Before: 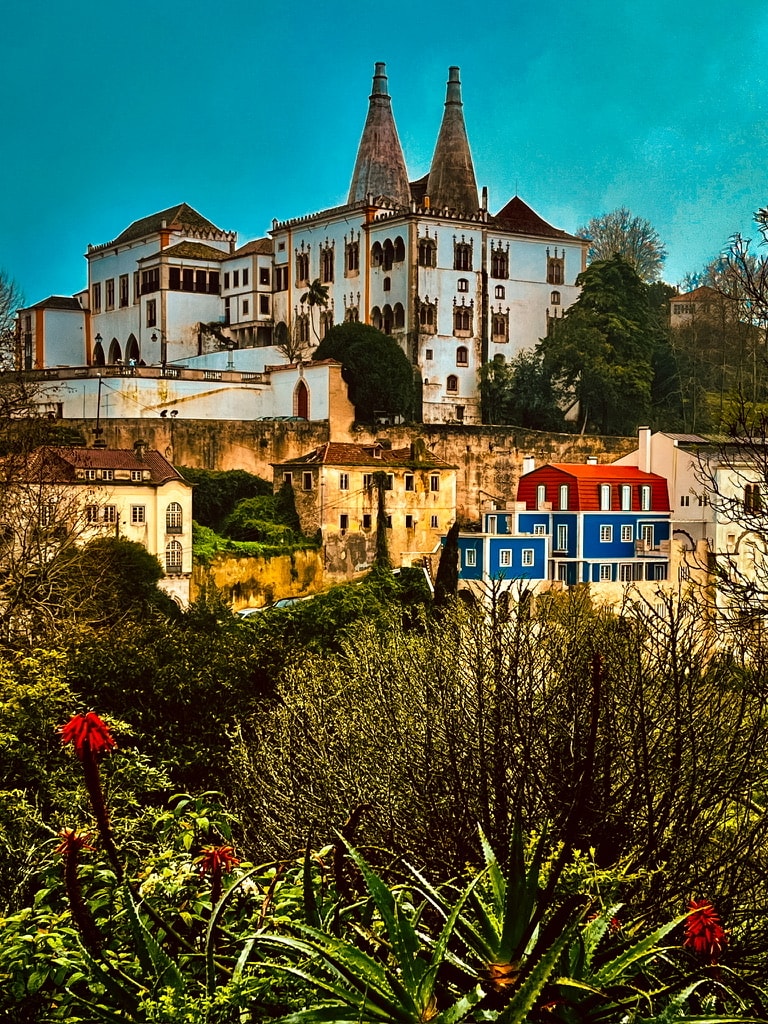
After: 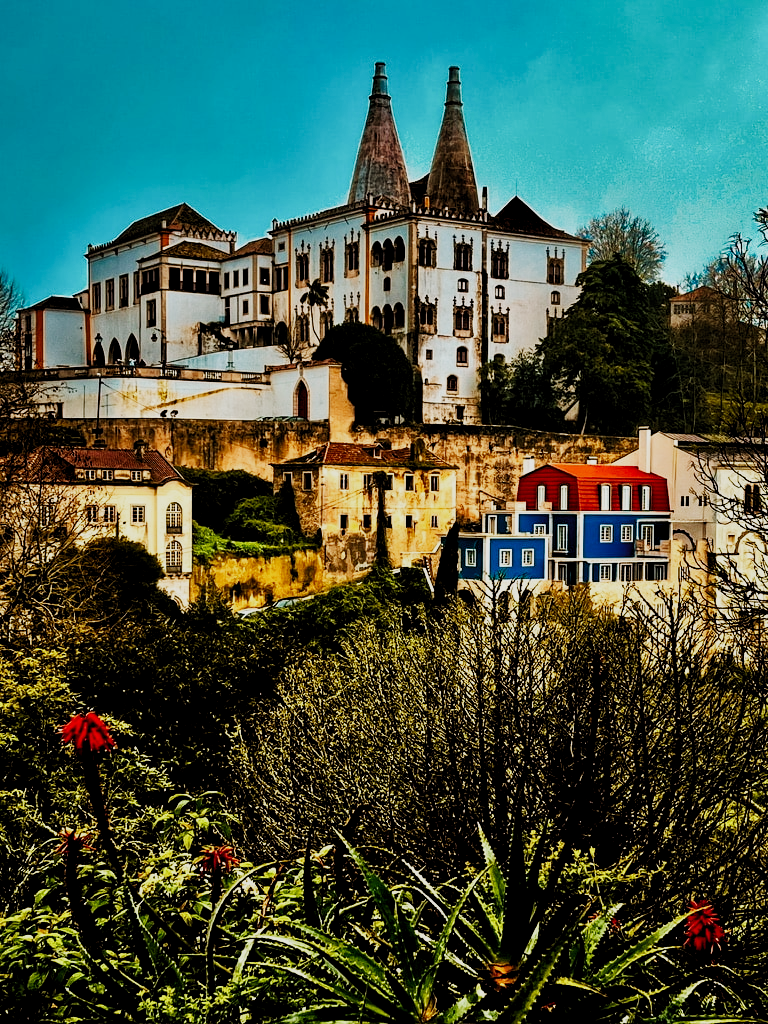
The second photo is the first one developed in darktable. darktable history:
sigmoid: contrast 1.69, skew -0.23, preserve hue 0%, red attenuation 0.1, red rotation 0.035, green attenuation 0.1, green rotation -0.017, blue attenuation 0.15, blue rotation -0.052, base primaries Rec2020
levels: levels [0.026, 0.507, 0.987]
